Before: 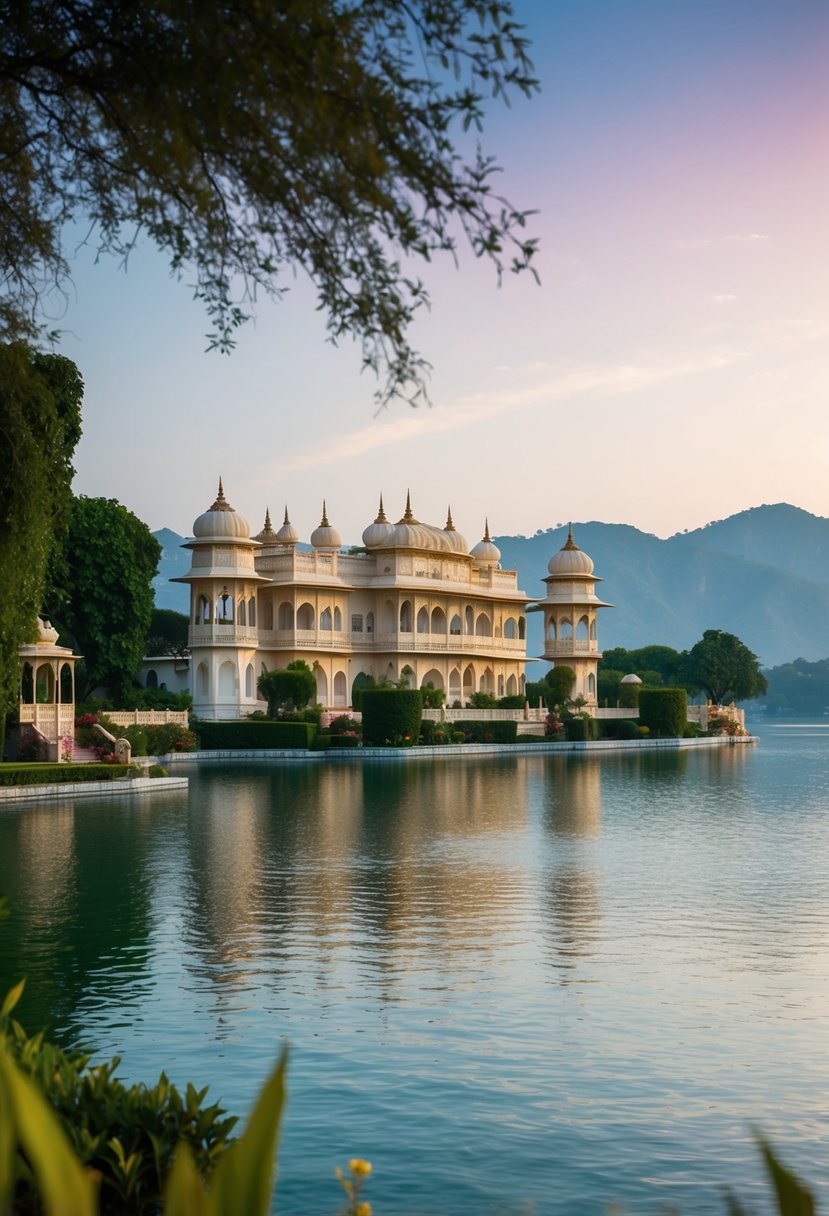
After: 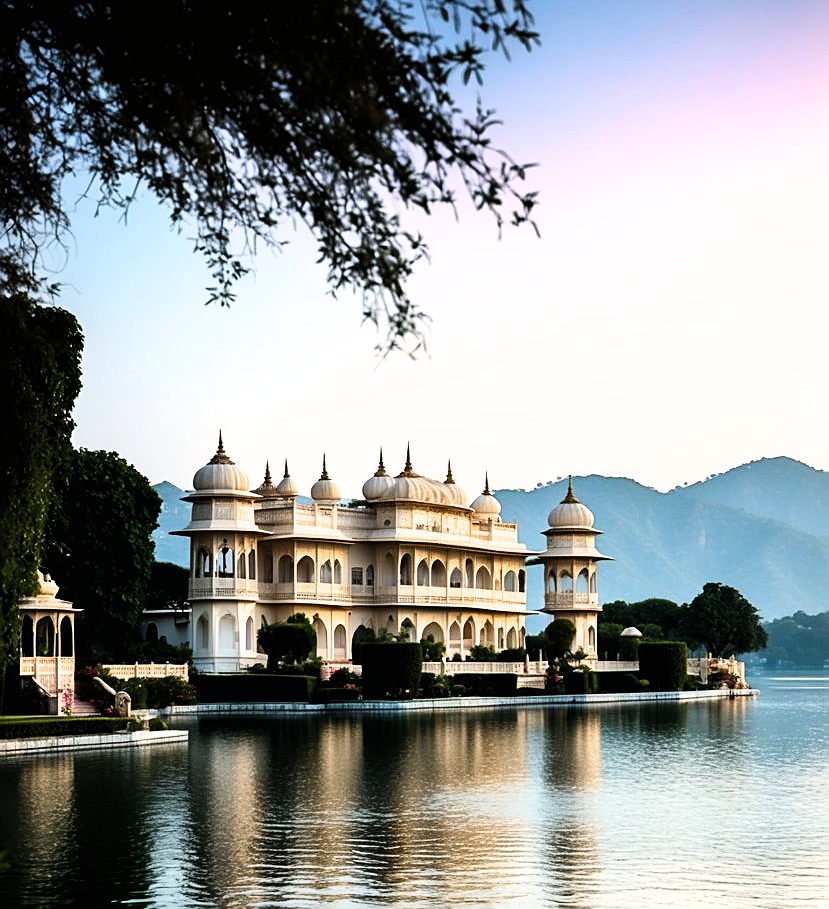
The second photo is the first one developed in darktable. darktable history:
crop: top 3.935%, bottom 21.26%
filmic rgb: black relative exposure -8.26 EV, white relative exposure 2.2 EV, hardness 7.12, latitude 85.7%, contrast 1.699, highlights saturation mix -4.1%, shadows ↔ highlights balance -2.78%
contrast brightness saturation: contrast 0.195, brightness 0.167, saturation 0.218
sharpen: on, module defaults
exposure: exposure -0.062 EV, compensate highlight preservation false
